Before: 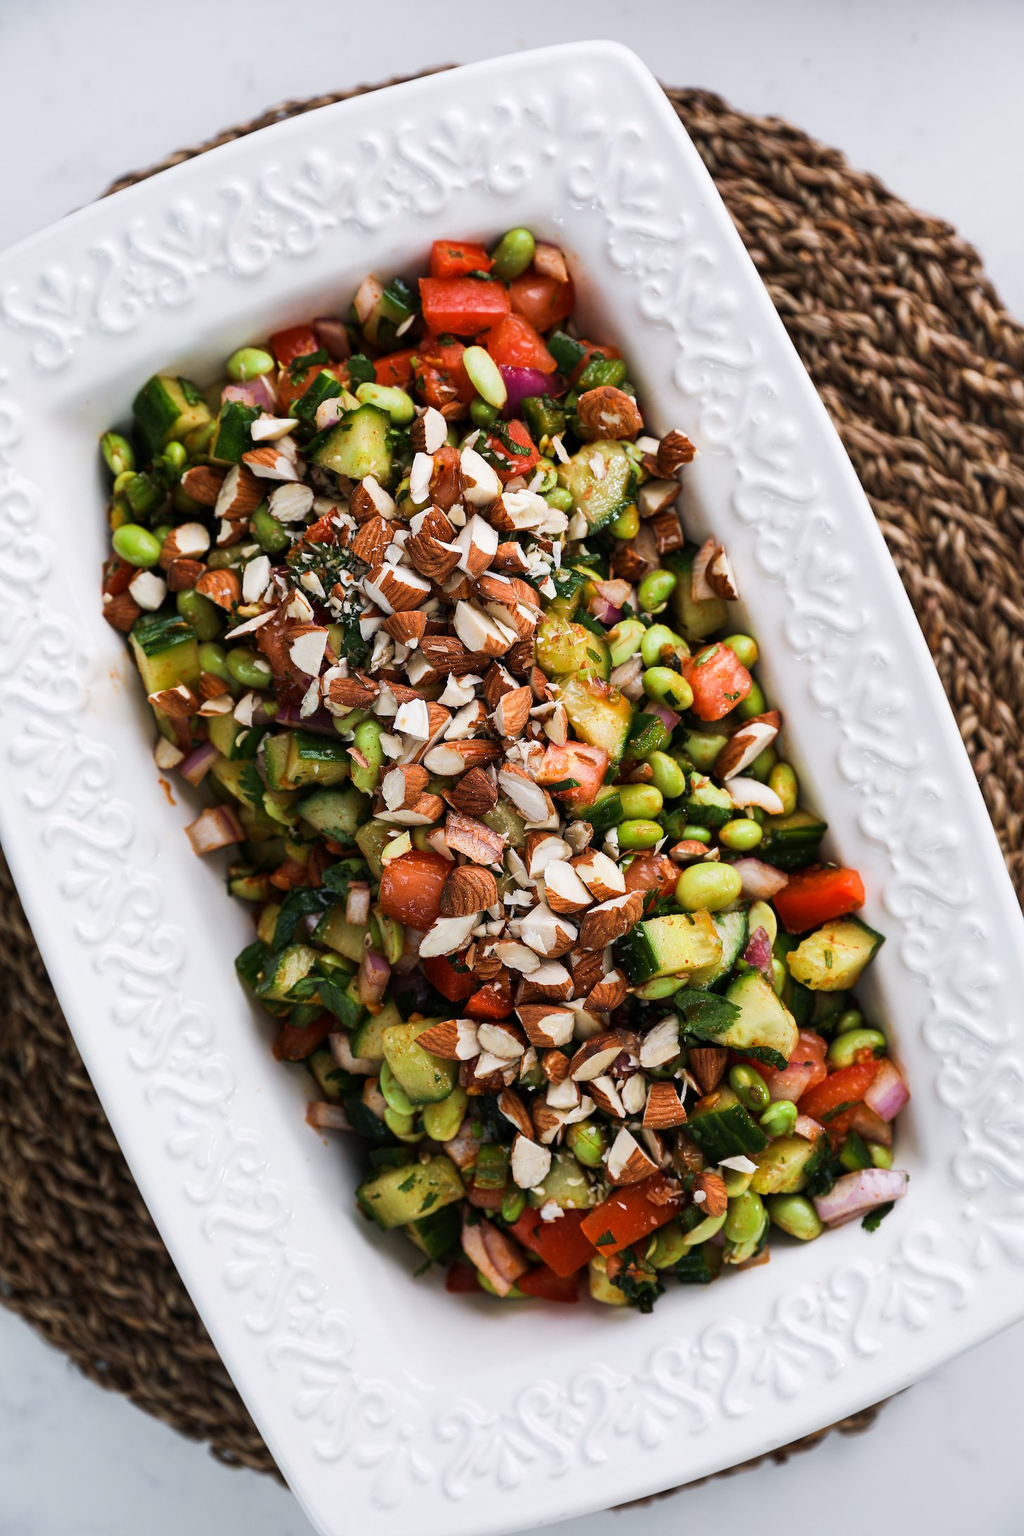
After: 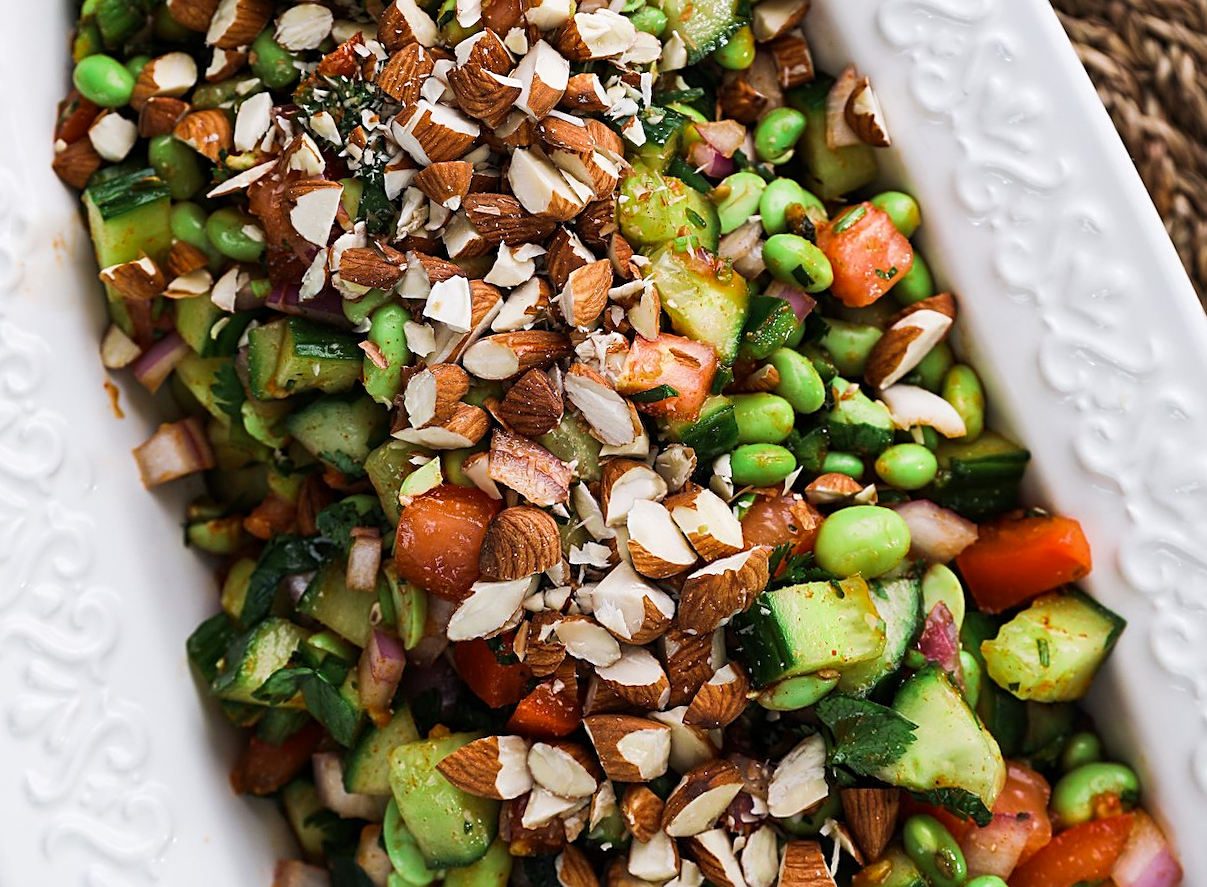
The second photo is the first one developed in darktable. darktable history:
crop and rotate: top 23.84%, bottom 34.294%
rotate and perspective: rotation 0.72°, lens shift (vertical) -0.352, lens shift (horizontal) -0.051, crop left 0.152, crop right 0.859, crop top 0.019, crop bottom 0.964
sharpen: on, module defaults
color zones: curves: ch2 [(0, 0.5) (0.143, 0.517) (0.286, 0.571) (0.429, 0.522) (0.571, 0.5) (0.714, 0.5) (0.857, 0.5) (1, 0.5)]
